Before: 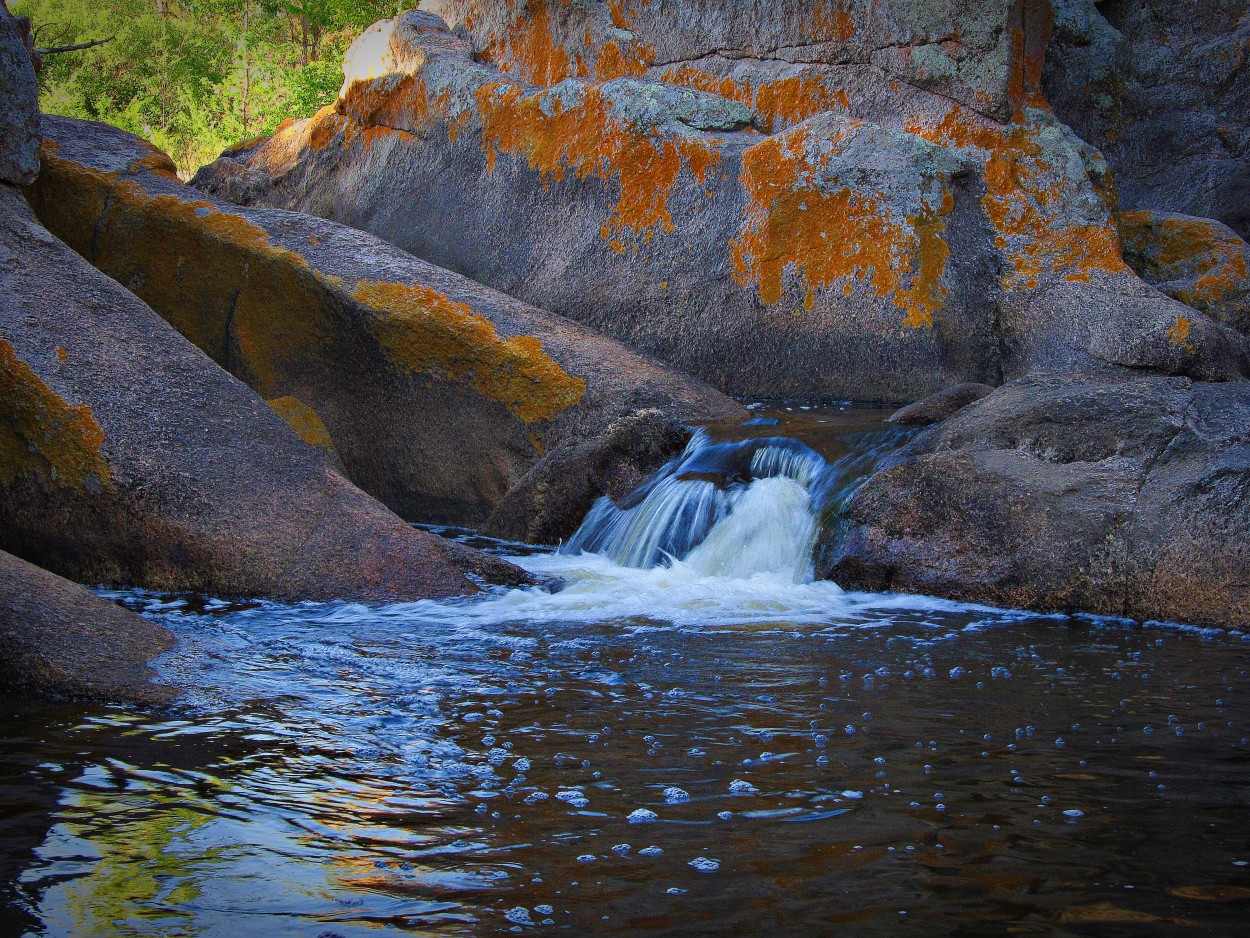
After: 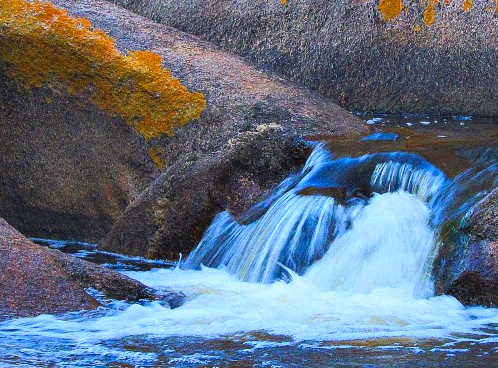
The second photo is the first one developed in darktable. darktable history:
contrast brightness saturation: contrast 0.244, brightness 0.263, saturation 0.383
crop: left 30.448%, top 30.481%, right 29.665%, bottom 30.238%
